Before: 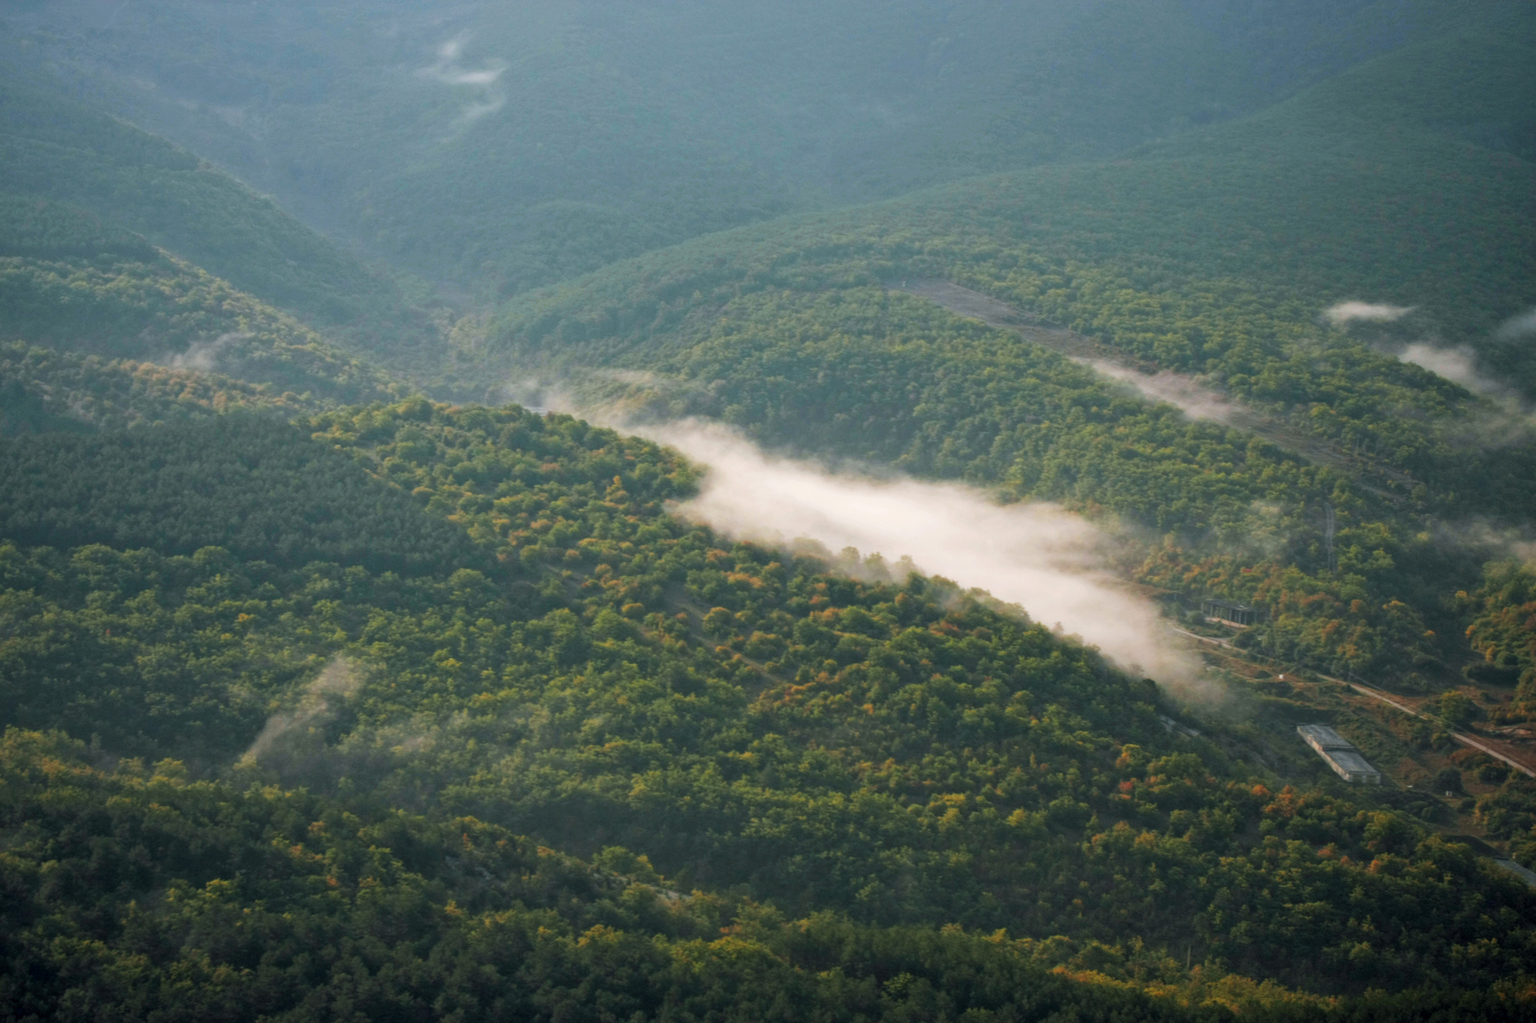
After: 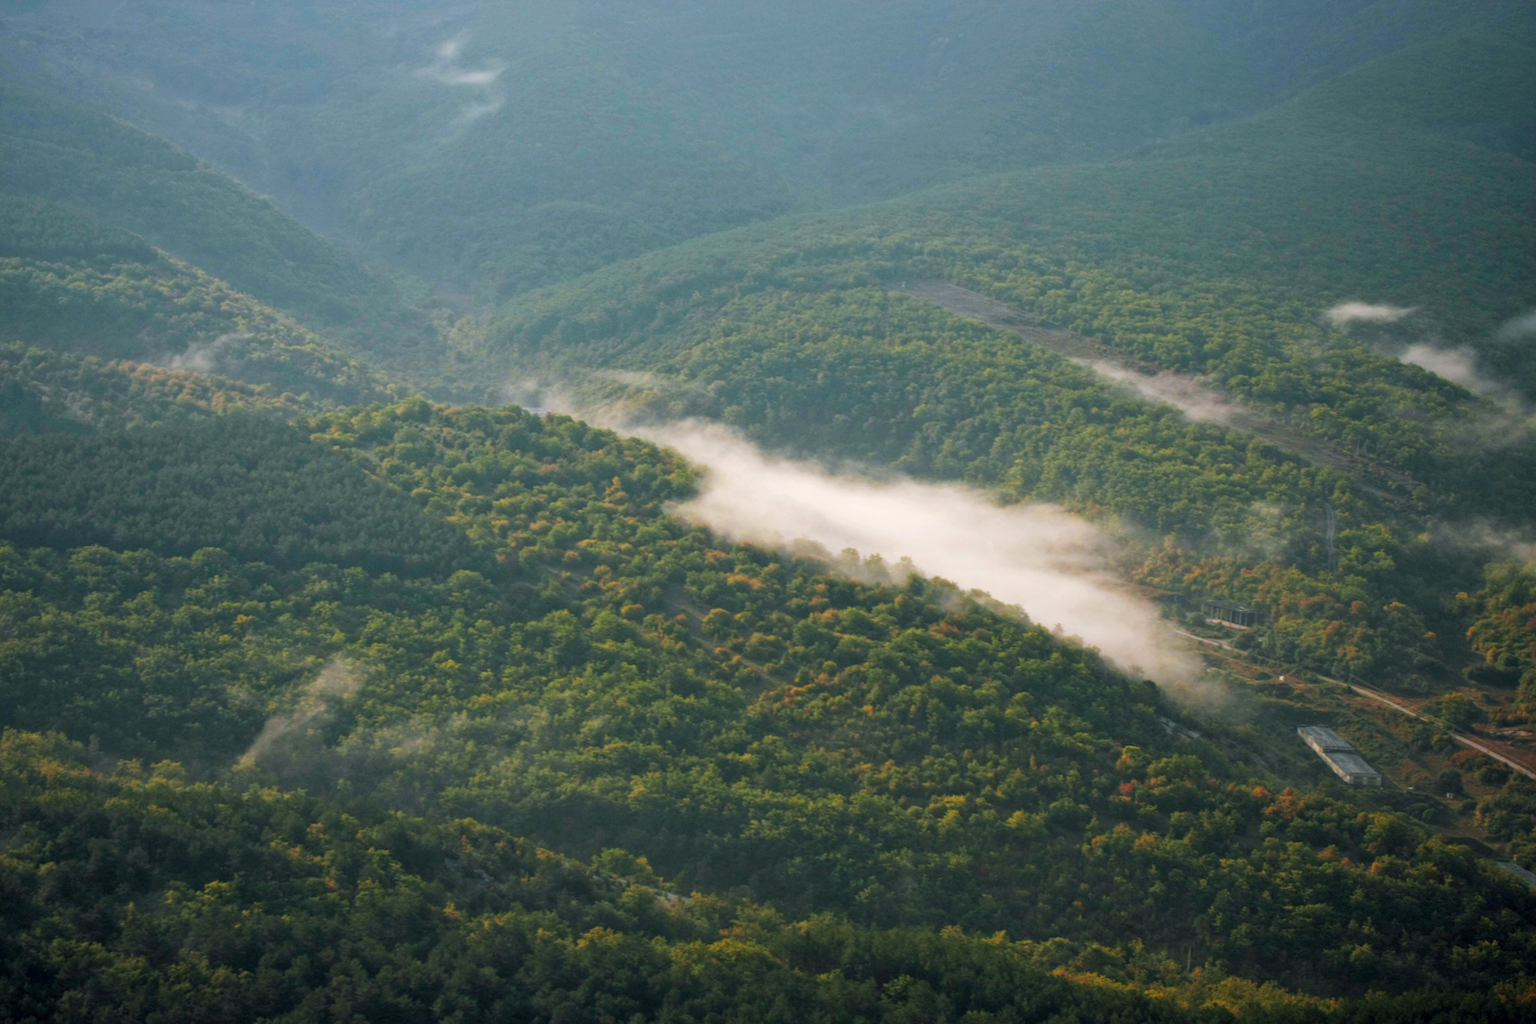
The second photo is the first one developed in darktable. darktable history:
crop and rotate: left 0.126%
contrast brightness saturation: contrast 0.04, saturation 0.07
